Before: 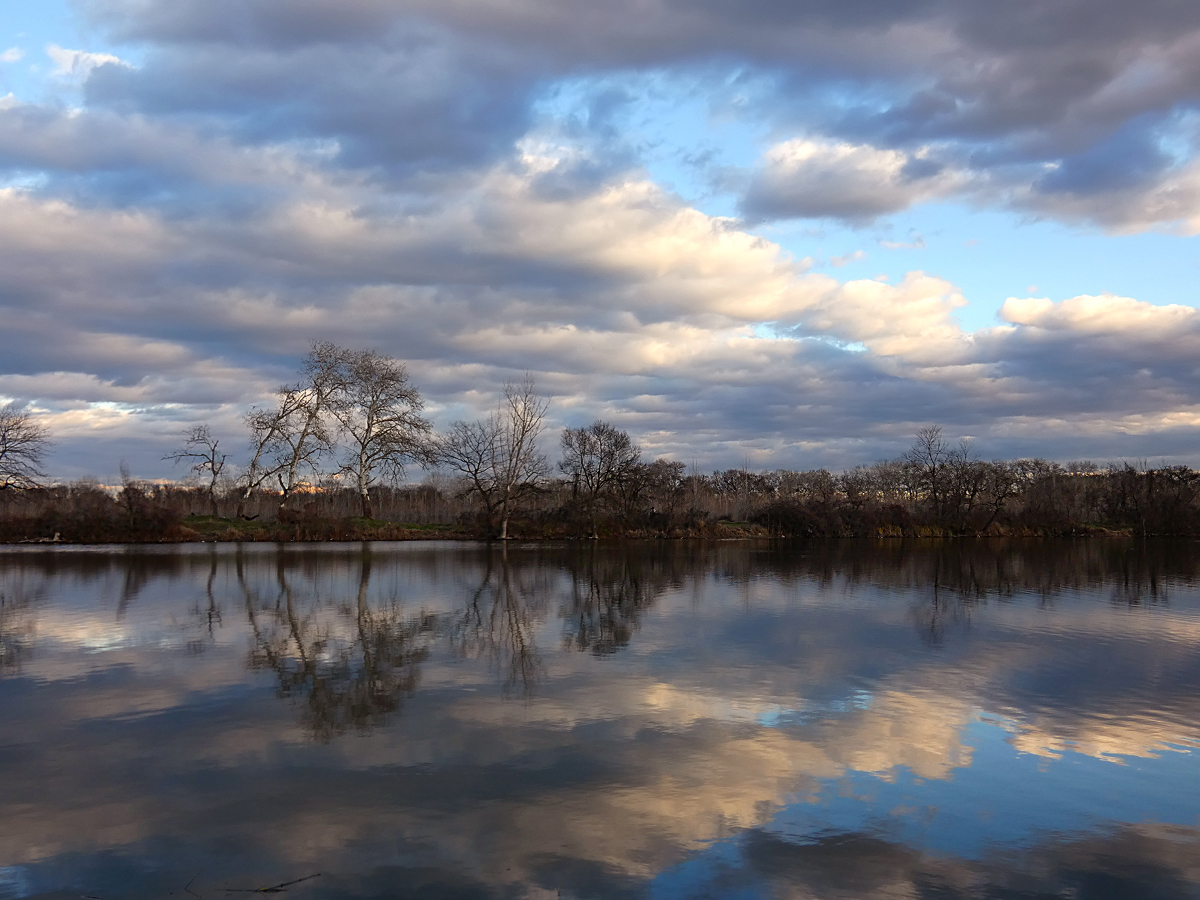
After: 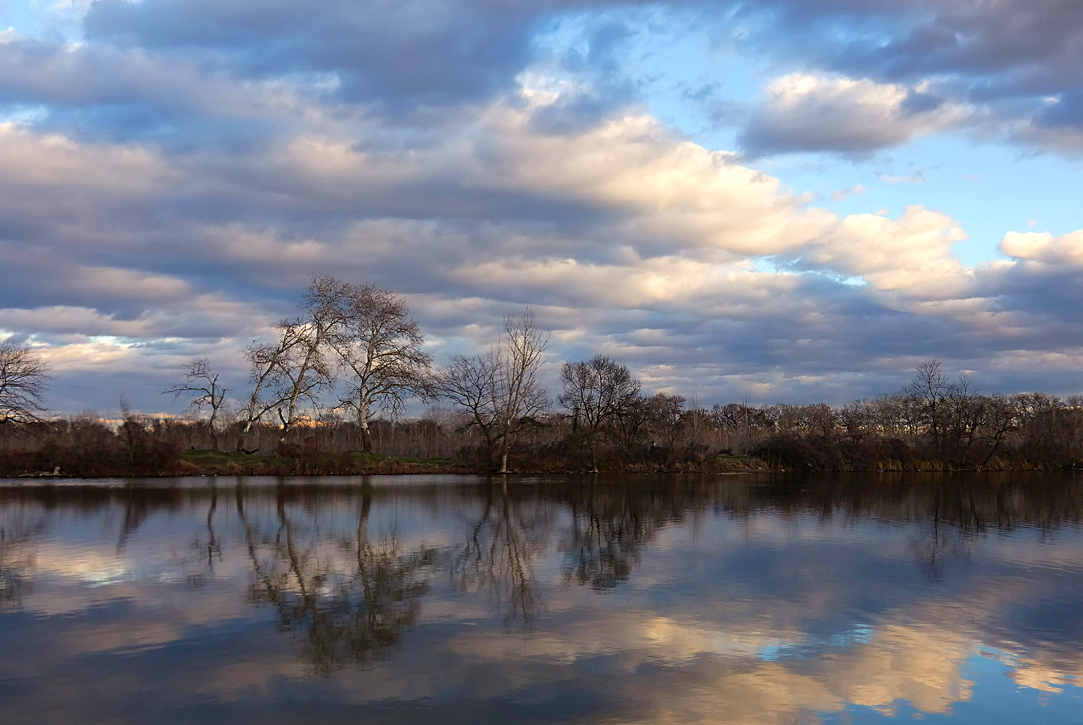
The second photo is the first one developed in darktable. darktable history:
crop: top 7.403%, right 9.698%, bottom 11.972%
velvia: on, module defaults
